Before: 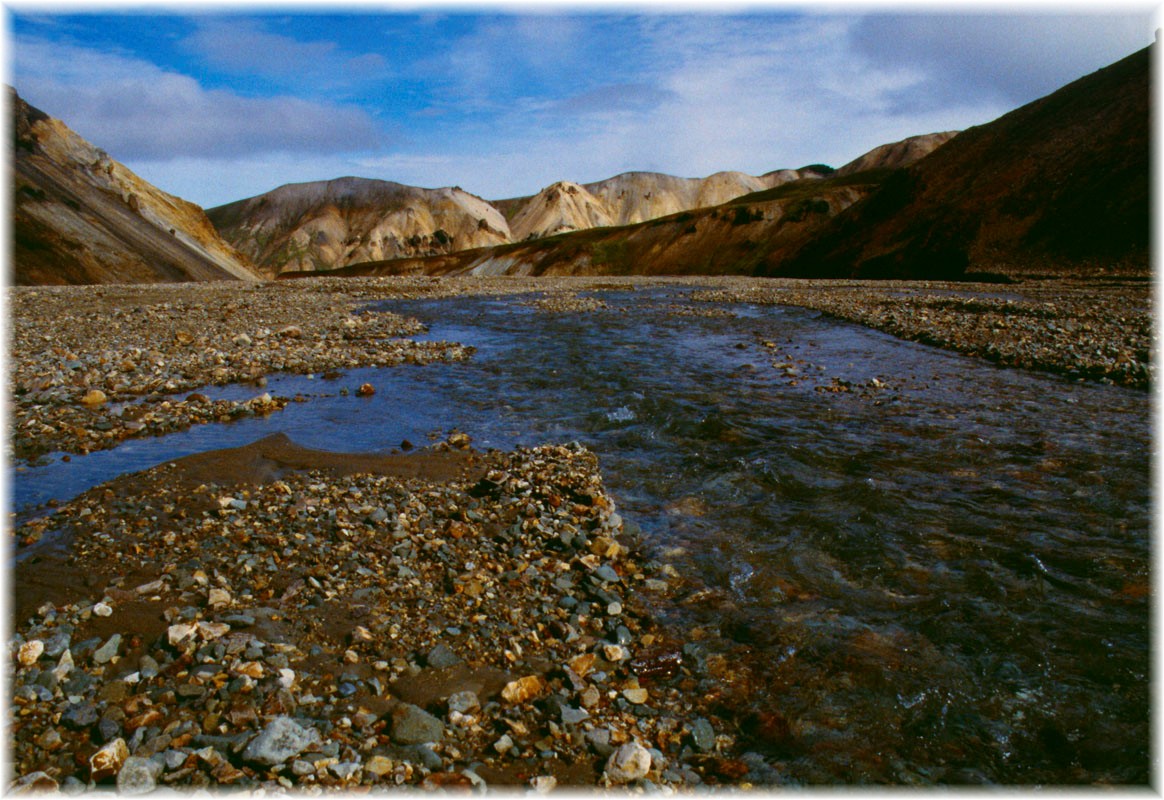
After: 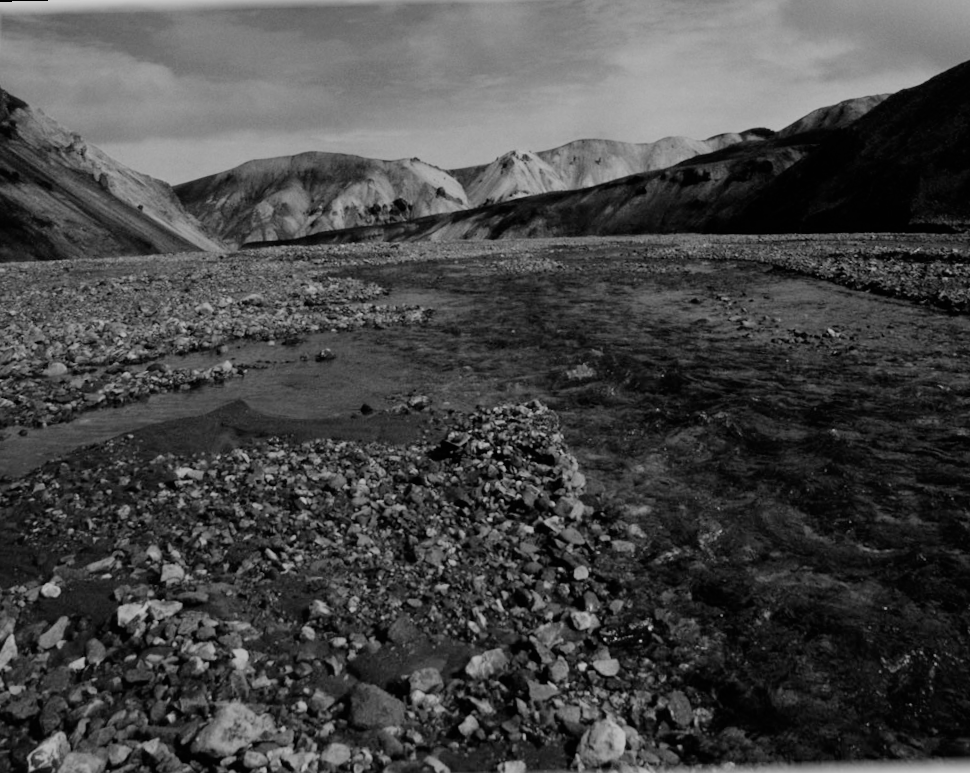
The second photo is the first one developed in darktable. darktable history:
filmic rgb: black relative exposure -6.98 EV, white relative exposure 5.63 EV, hardness 2.86
monochrome: on, module defaults
rotate and perspective: rotation -1.68°, lens shift (vertical) -0.146, crop left 0.049, crop right 0.912, crop top 0.032, crop bottom 0.96
crop and rotate: left 1.088%, right 8.807%
